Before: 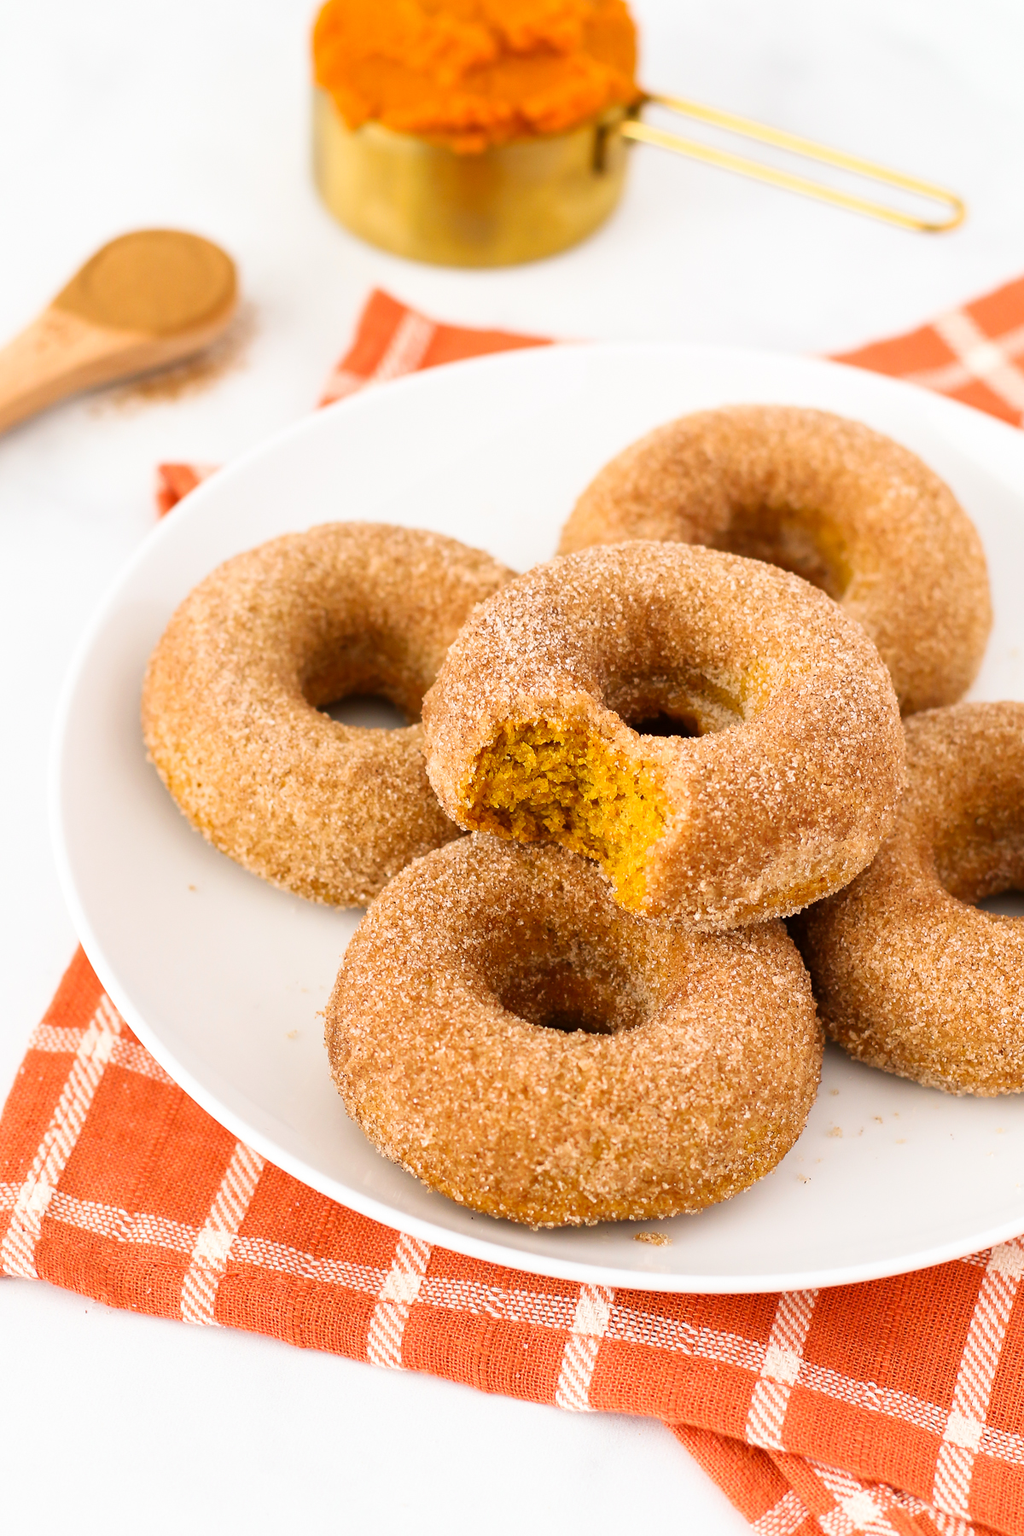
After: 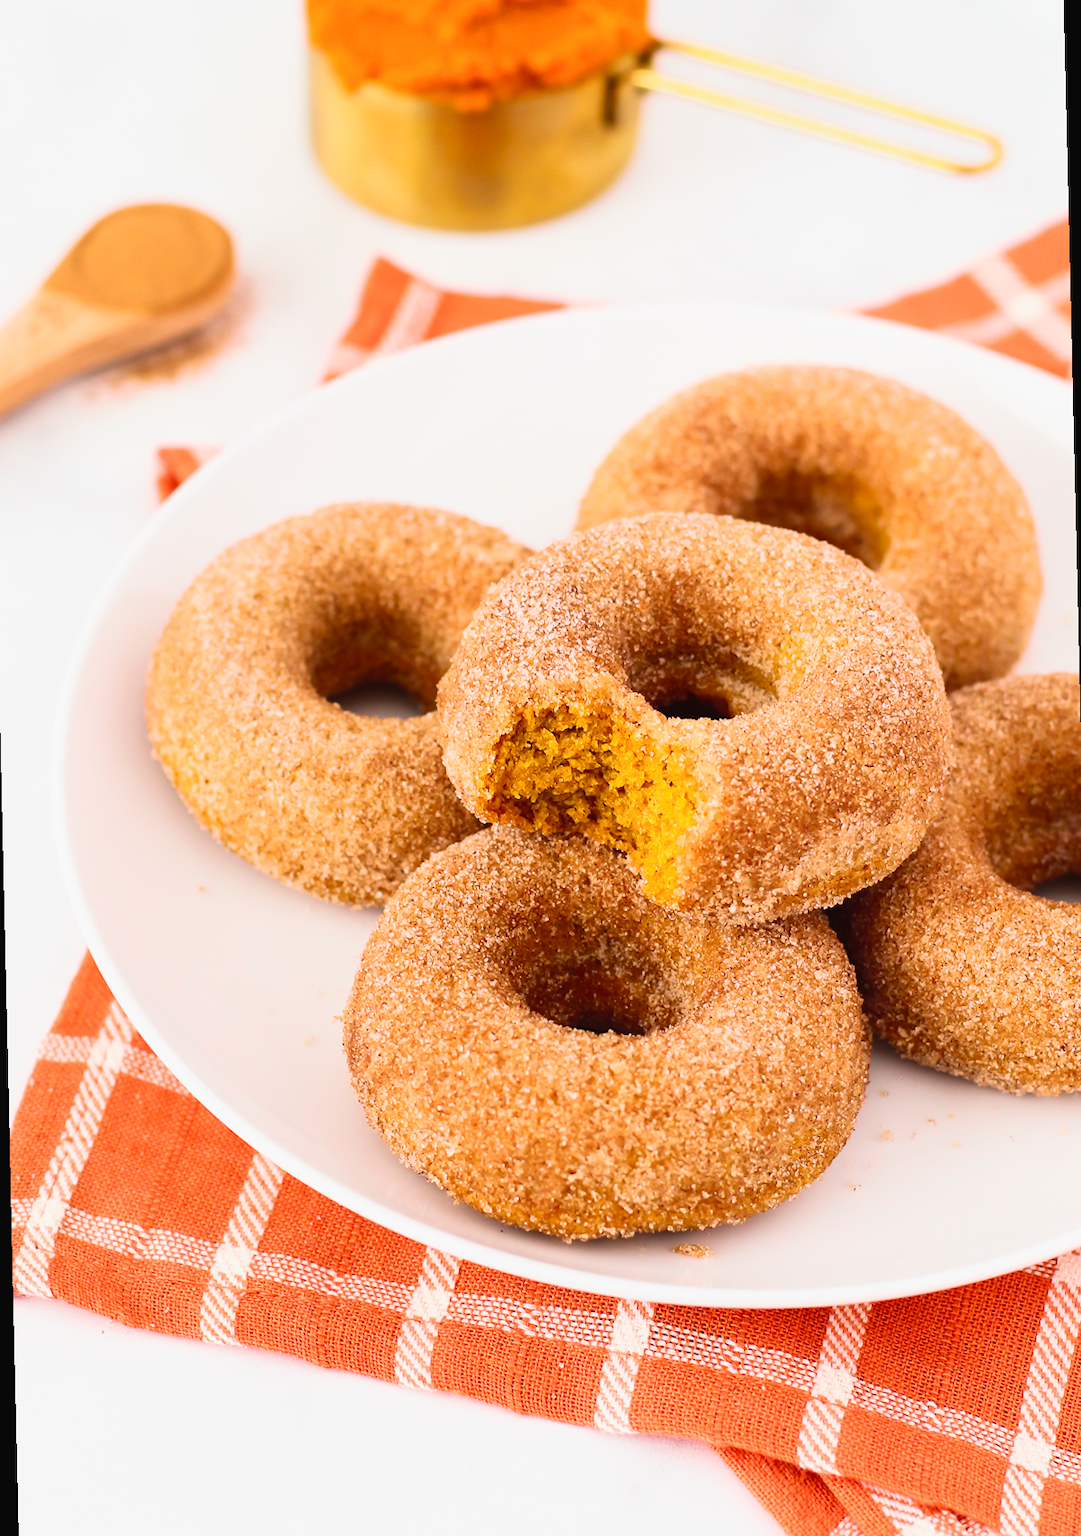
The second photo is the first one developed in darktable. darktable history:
velvia: on, module defaults
tone curve: curves: ch0 [(0, 0.023) (0.217, 0.19) (0.754, 0.801) (1, 0.977)]; ch1 [(0, 0) (0.392, 0.398) (0.5, 0.5) (0.521, 0.528) (0.56, 0.577) (1, 1)]; ch2 [(0, 0) (0.5, 0.5) (0.579, 0.561) (0.65, 0.657) (1, 1)], color space Lab, independent channels, preserve colors none
rotate and perspective: rotation -1.32°, lens shift (horizontal) -0.031, crop left 0.015, crop right 0.985, crop top 0.047, crop bottom 0.982
